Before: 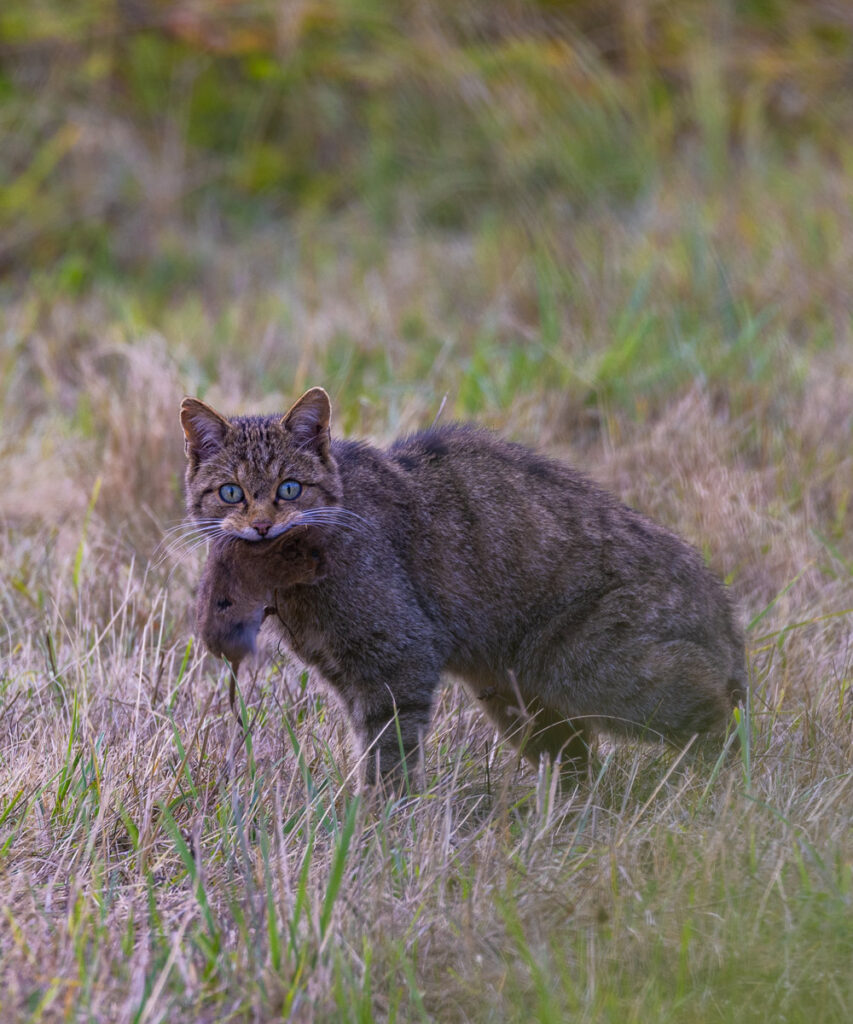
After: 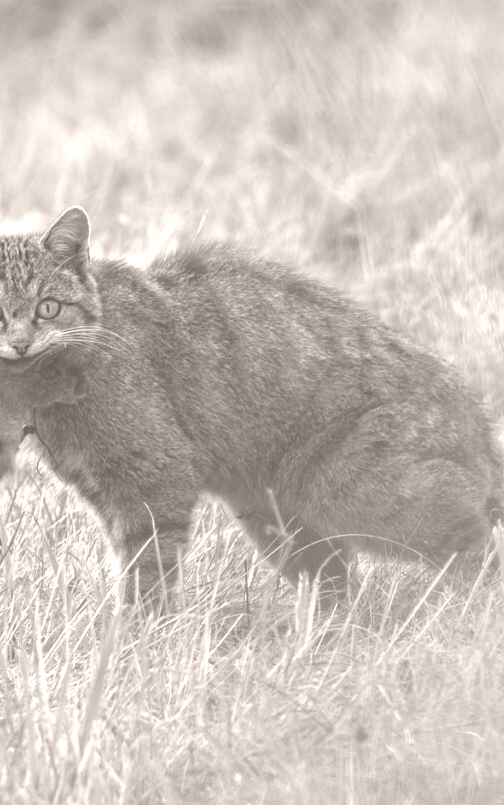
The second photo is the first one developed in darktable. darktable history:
color balance rgb: perceptual saturation grading › global saturation 35%, perceptual saturation grading › highlights -25%, perceptual saturation grading › shadows 50%
exposure: black level correction -0.008, exposure 0.067 EV, compensate highlight preservation false
crop and rotate: left 28.256%, top 17.734%, right 12.656%, bottom 3.573%
colorize: hue 34.49°, saturation 35.33%, source mix 100%, lightness 55%, version 1
white balance: red 0.988, blue 1.017
